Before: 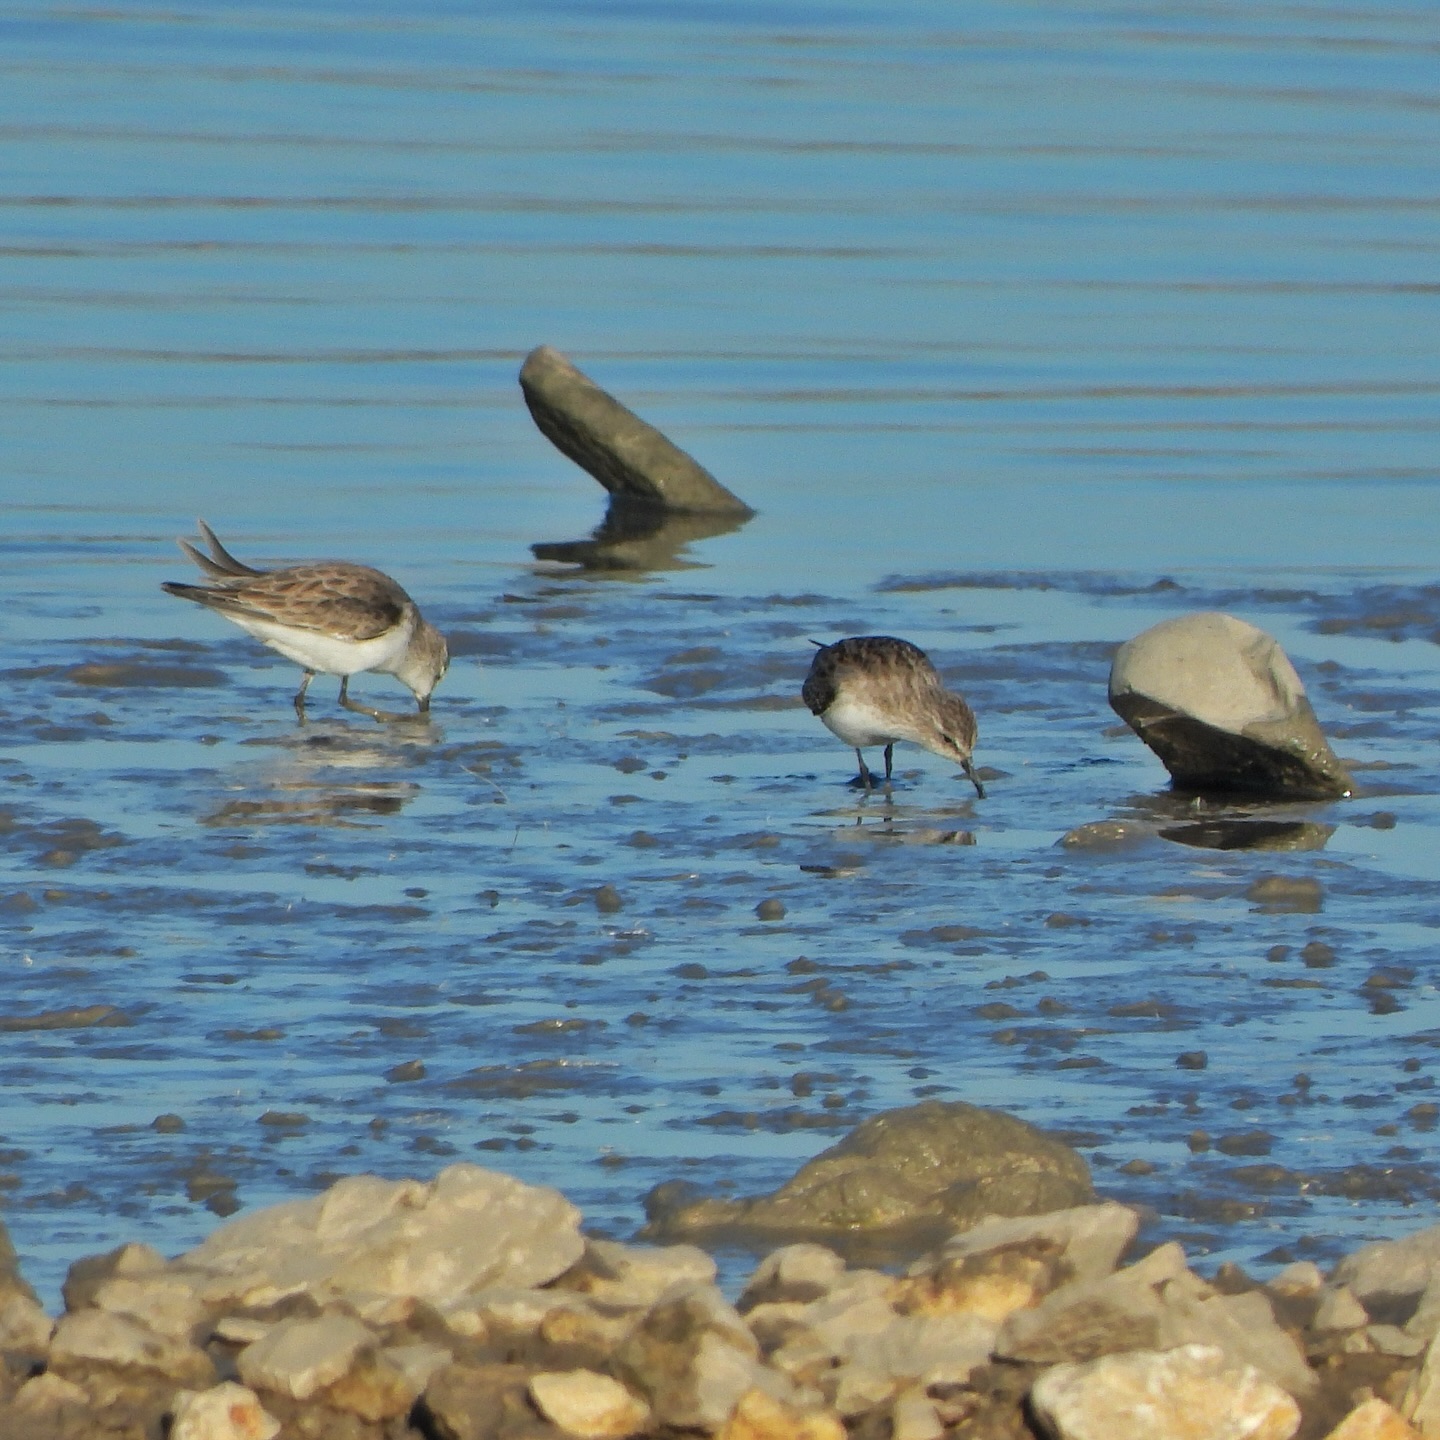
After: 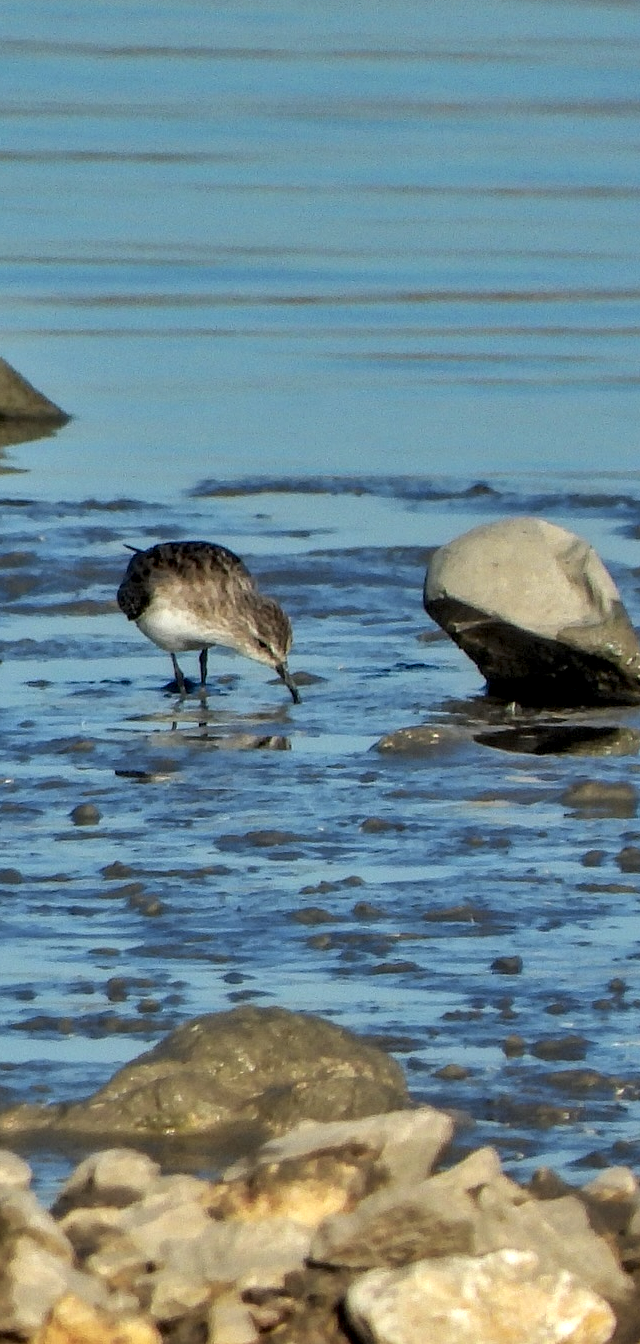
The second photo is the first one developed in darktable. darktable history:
crop: left 47.628%, top 6.643%, right 7.874%
local contrast: highlights 60%, shadows 60%, detail 160%
